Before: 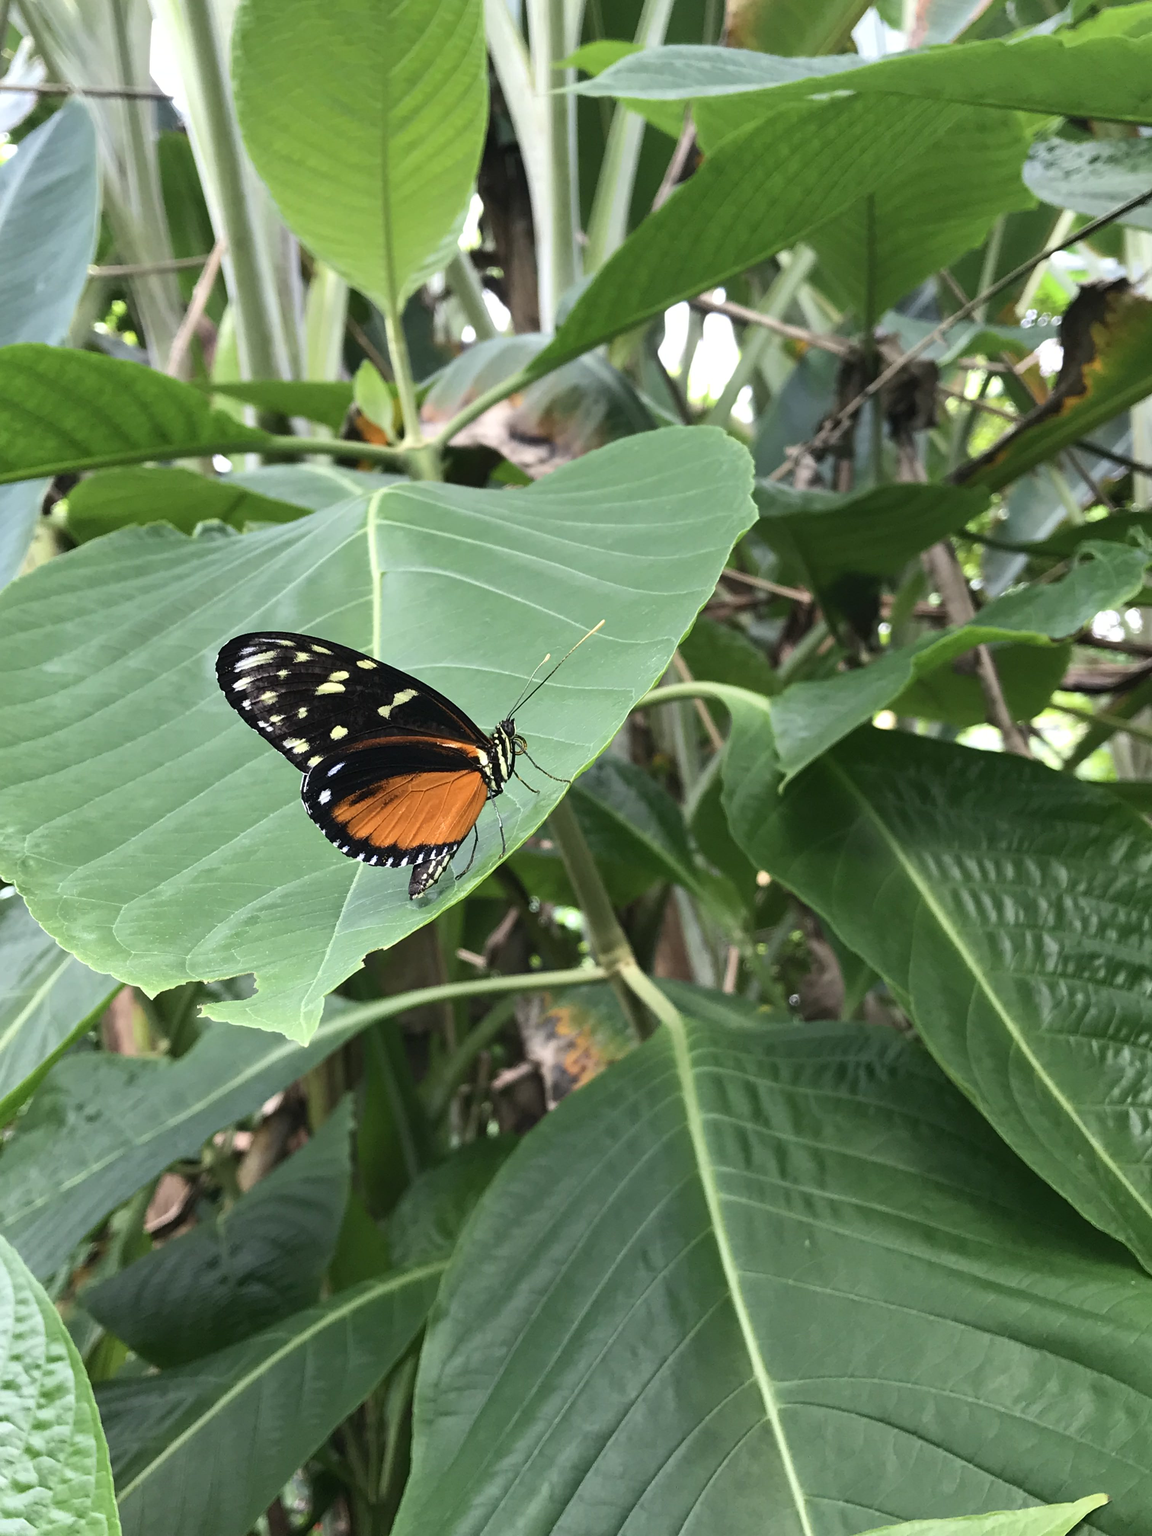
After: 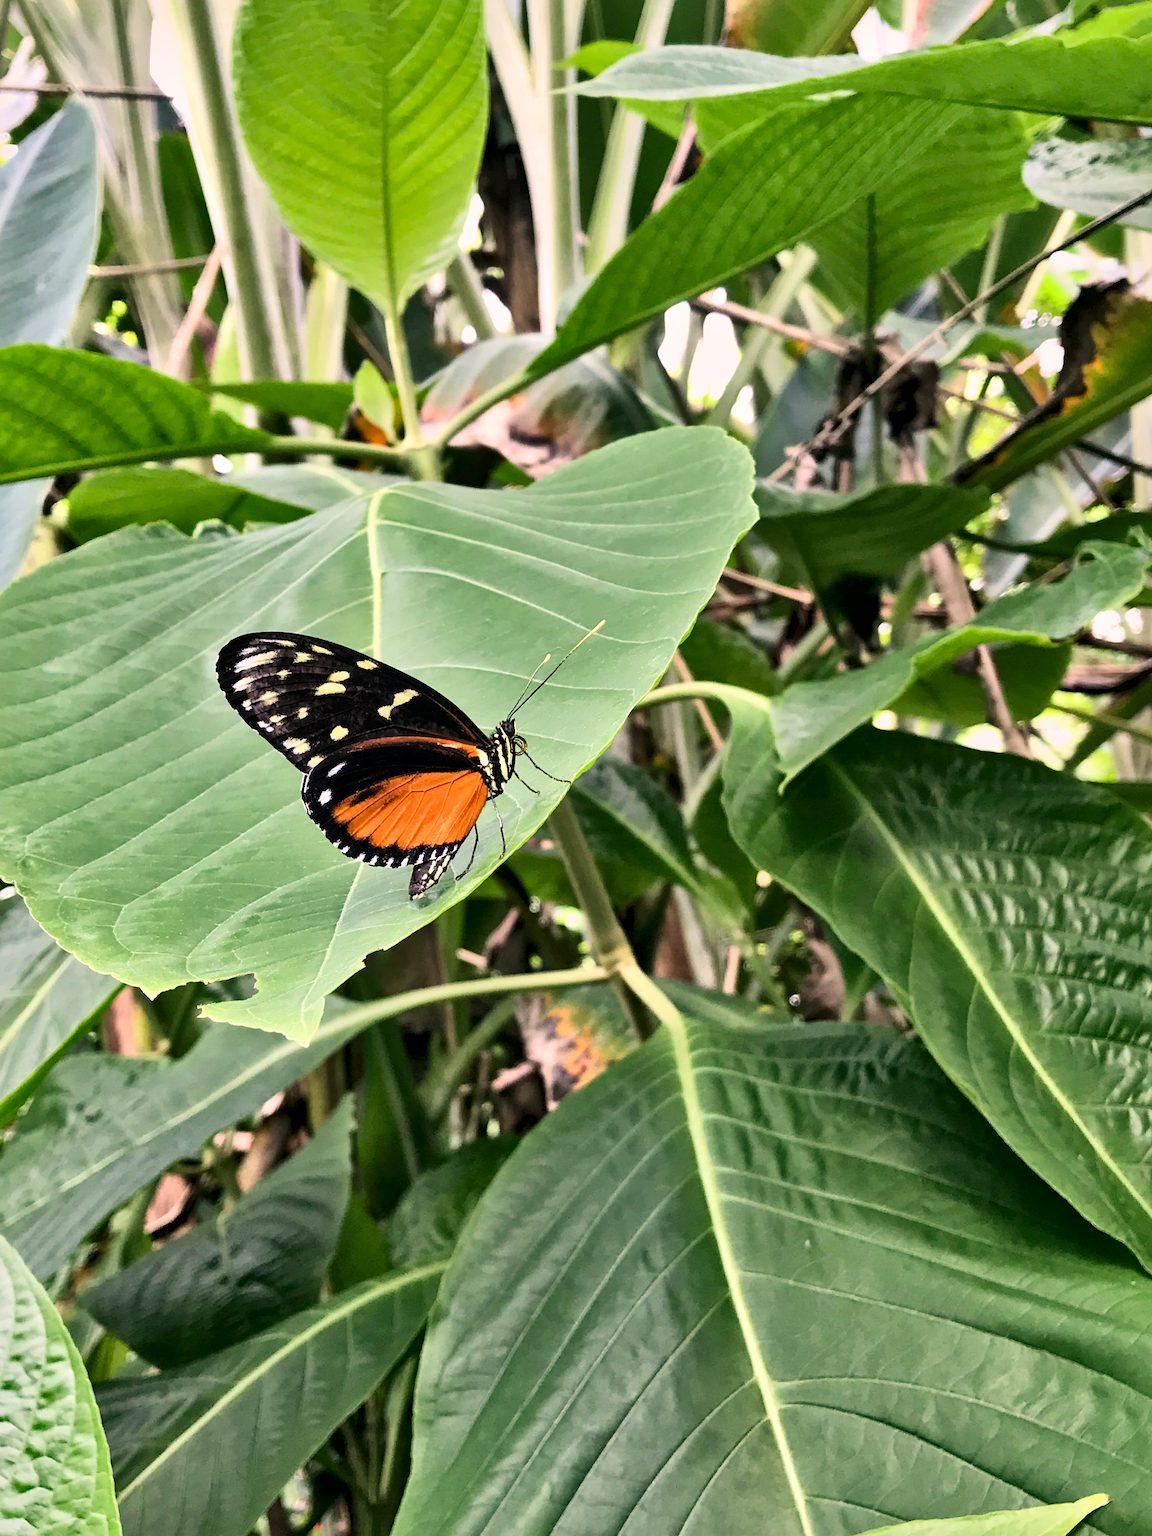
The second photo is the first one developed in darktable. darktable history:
filmic rgb: white relative exposure 3.8 EV, hardness 4.35
contrast brightness saturation: contrast 0.2, brightness 0.16, saturation 0.22
local contrast: mode bilateral grid, contrast 100, coarseness 100, detail 165%, midtone range 0.2
exposure: exposure -0.021 EV, compensate highlight preservation false
color correction: highlights a* 12.23, highlights b* 5.41
shadows and highlights: soften with gaussian
